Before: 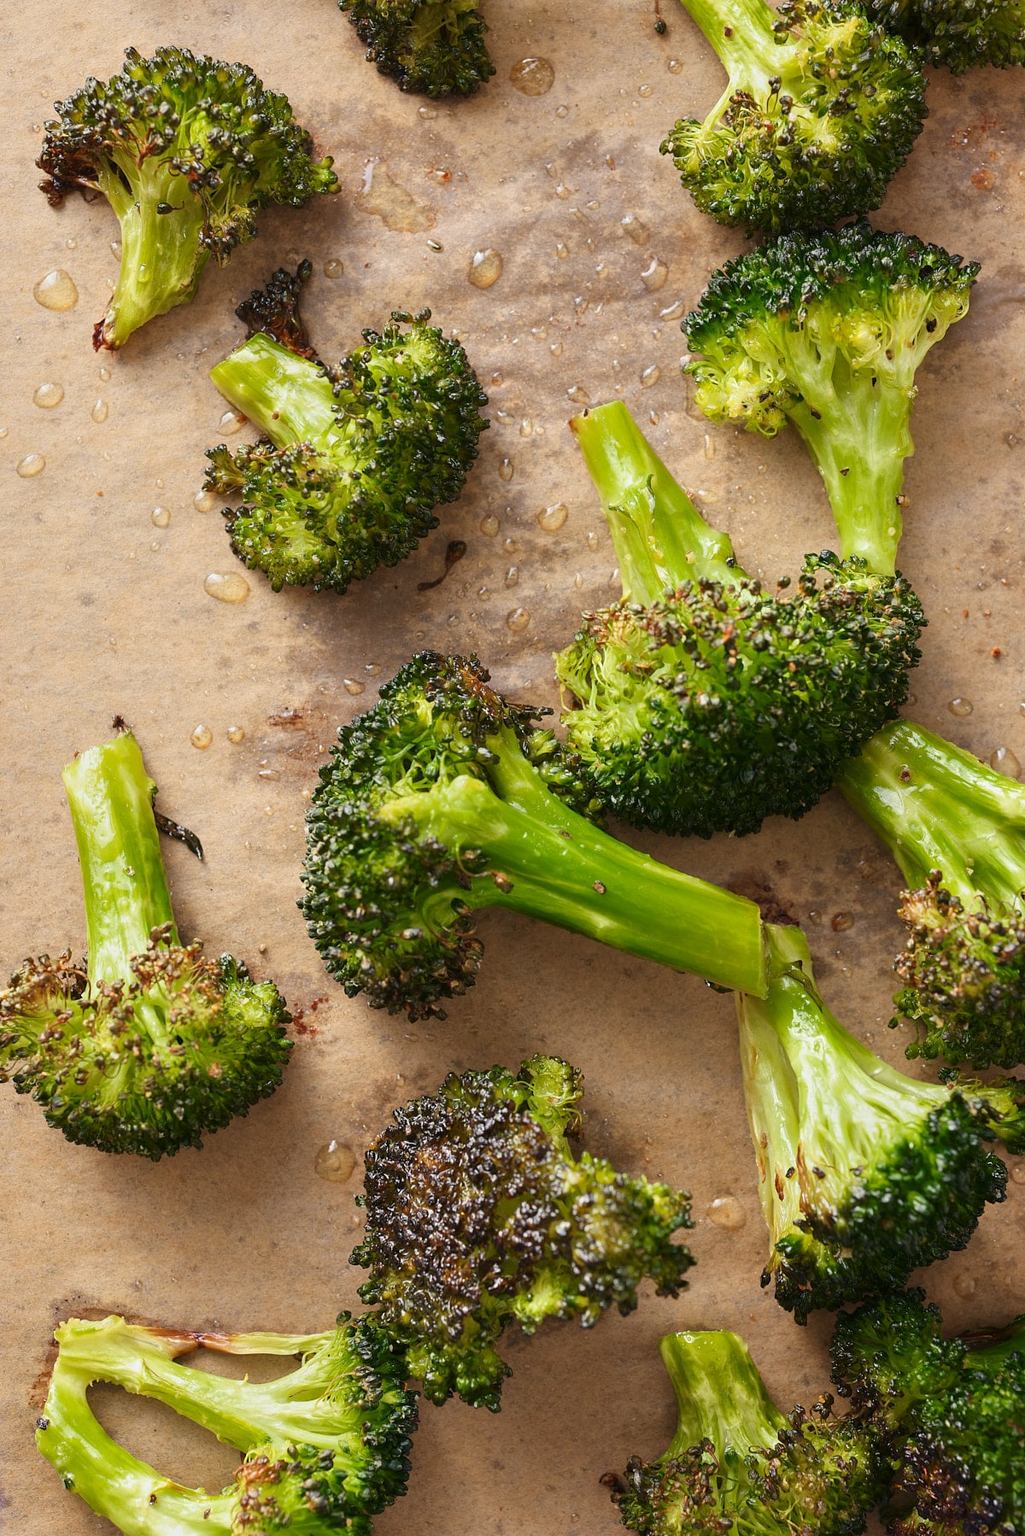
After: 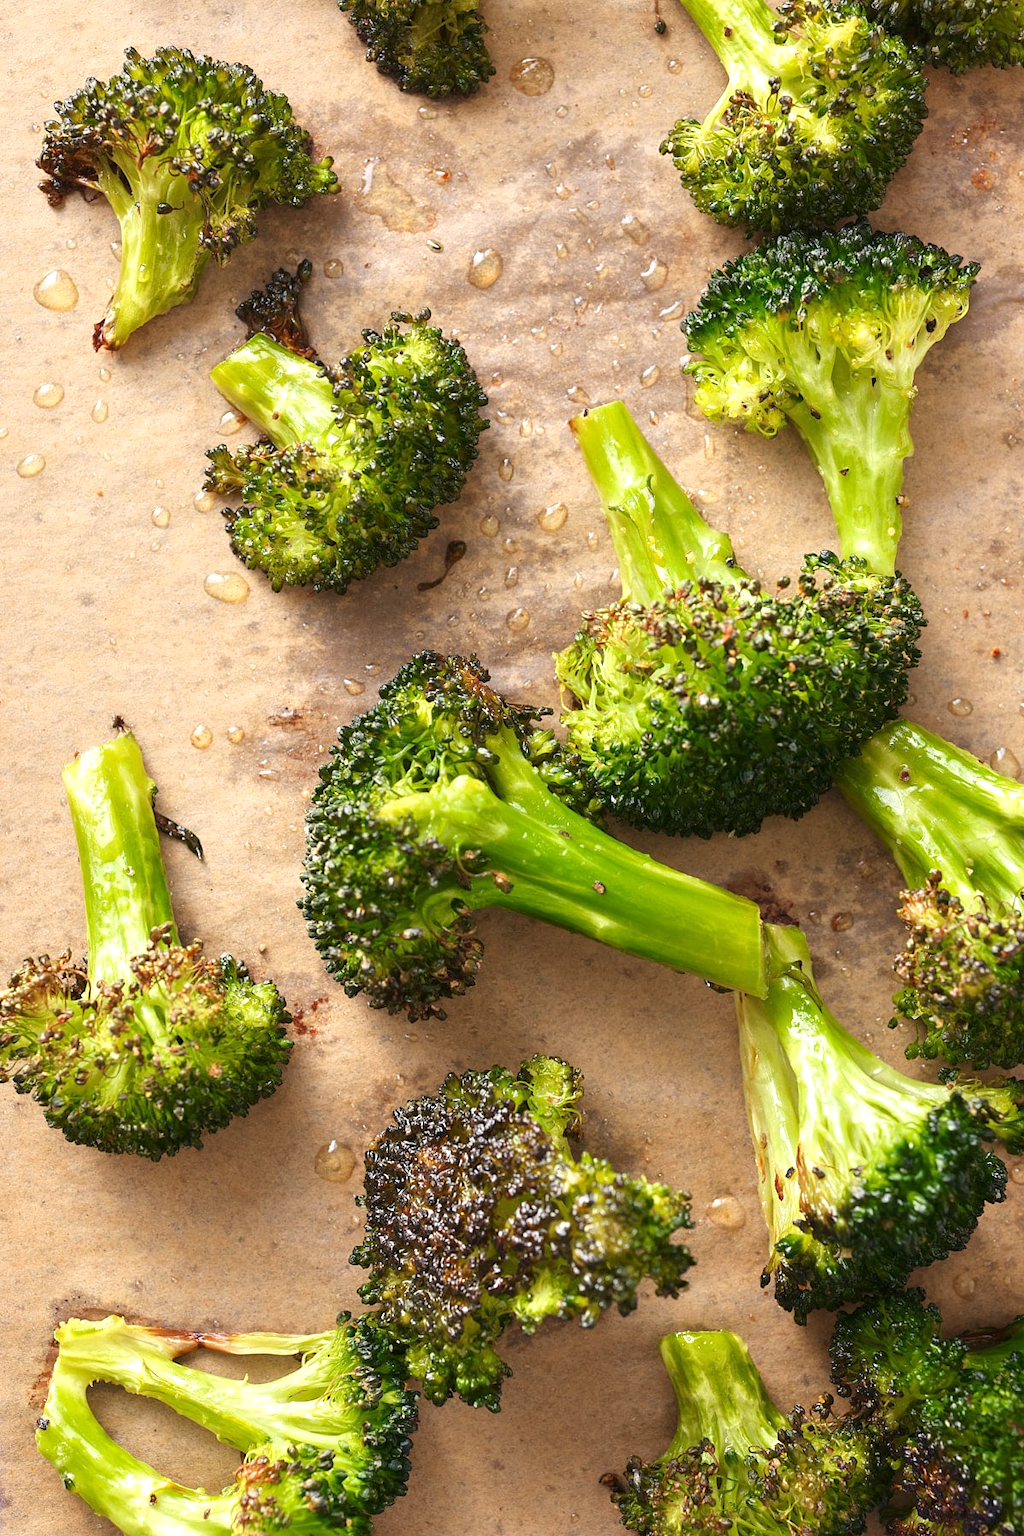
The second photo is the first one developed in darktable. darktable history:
exposure: exposure 0.496 EV, compensate exposure bias true, compensate highlight preservation false
